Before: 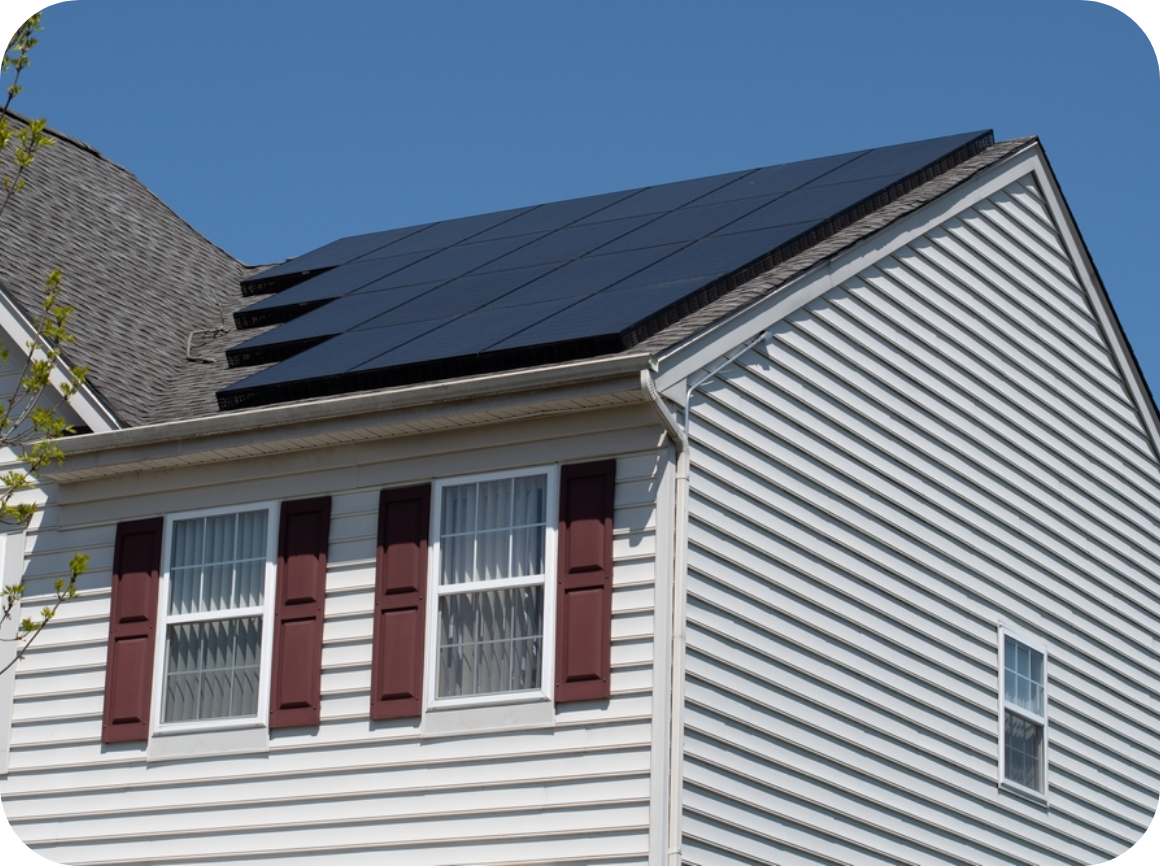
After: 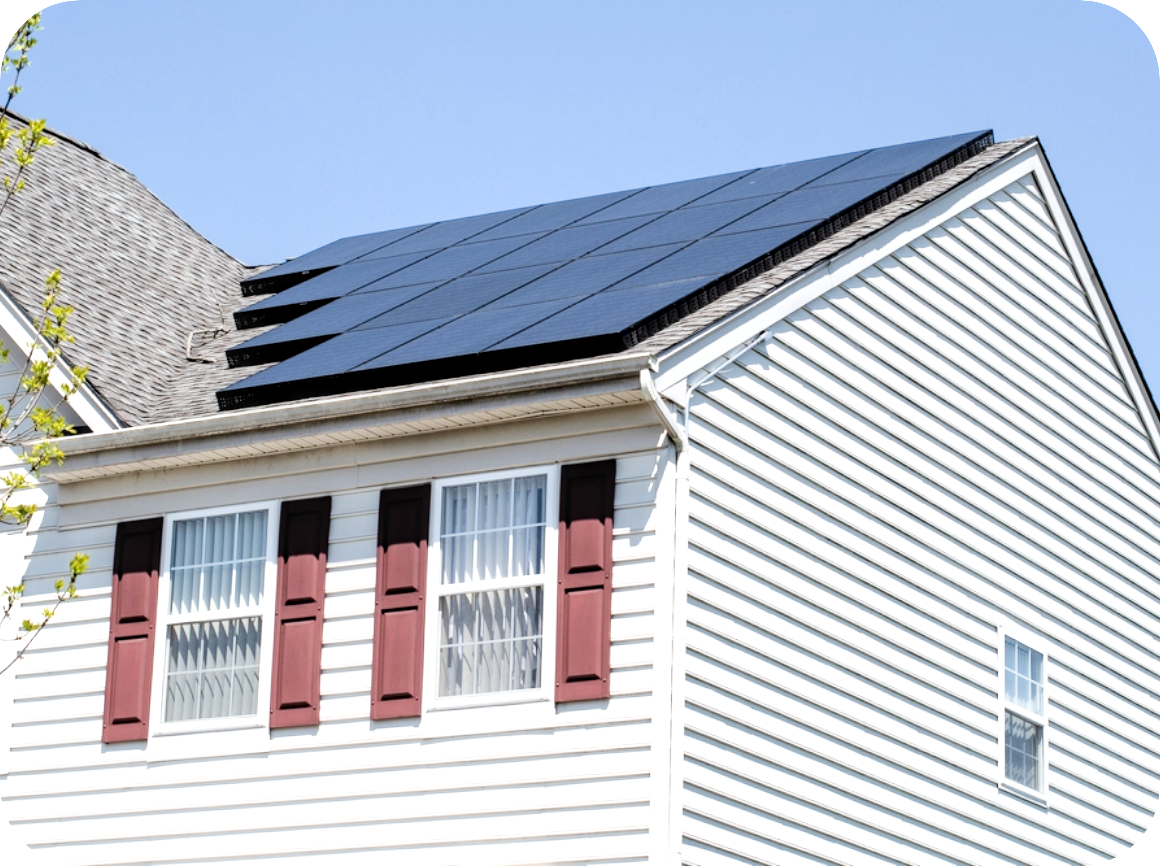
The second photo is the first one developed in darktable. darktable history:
exposure: exposure 2 EV, compensate highlight preservation false
local contrast: detail 130%
filmic rgb: black relative exposure -5 EV, hardness 2.88, contrast 1.3, highlights saturation mix -30%
